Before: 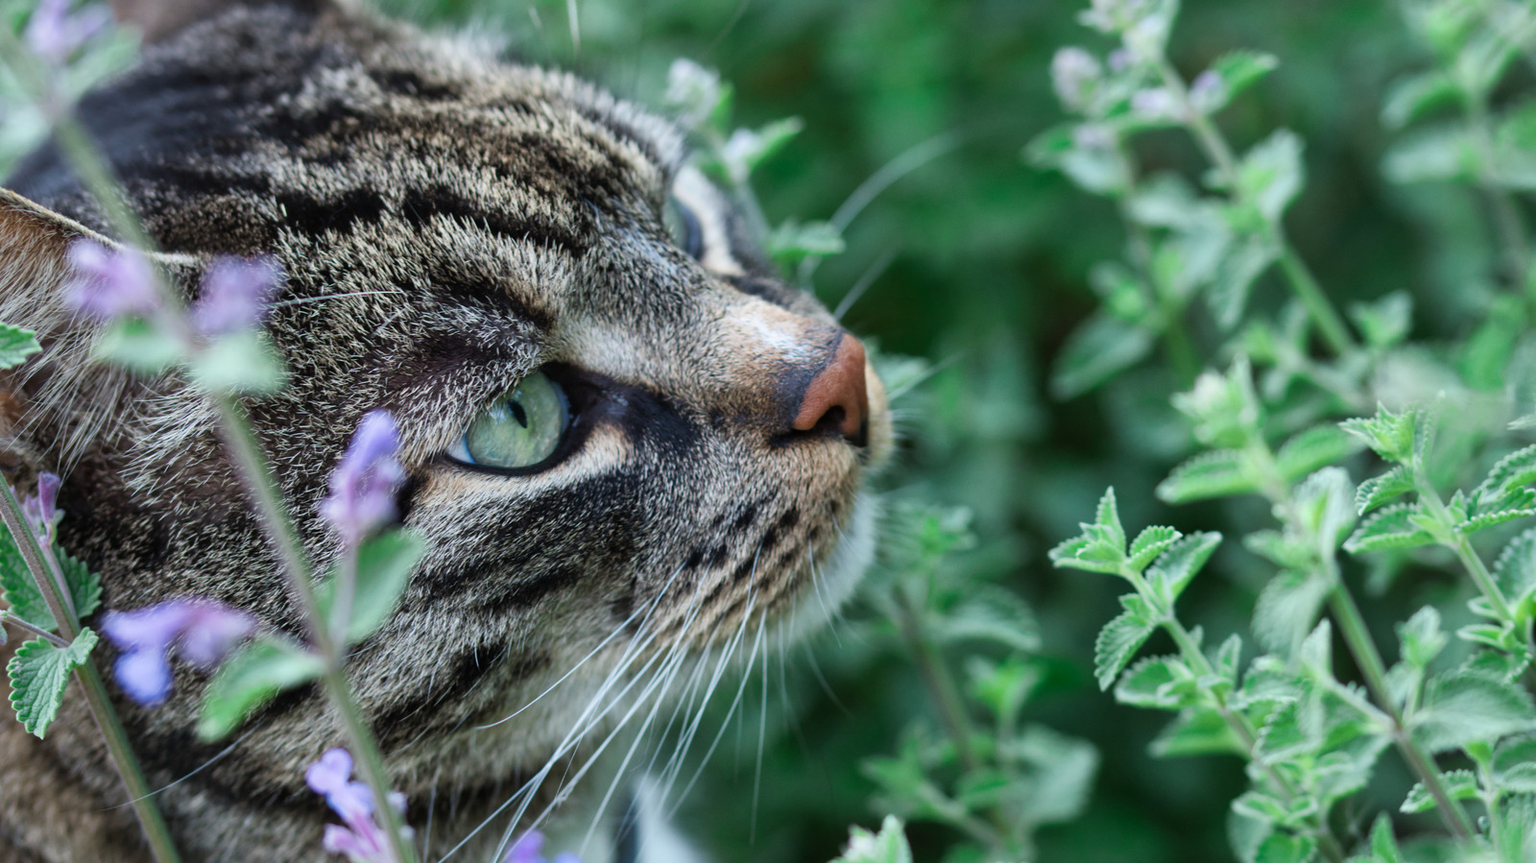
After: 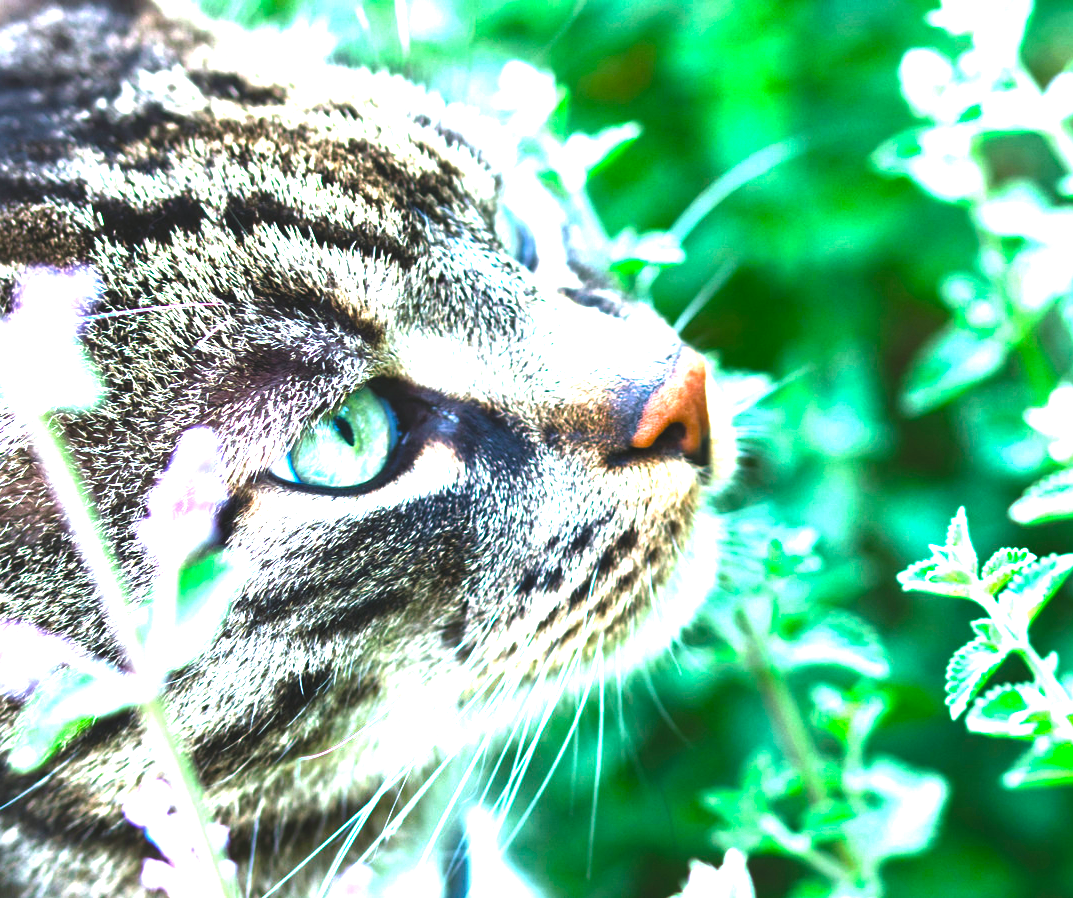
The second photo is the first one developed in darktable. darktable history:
crop and rotate: left 12.249%, right 20.678%
color balance rgb: shadows lift › chroma 0.96%, shadows lift › hue 115.46°, global offset › luminance 0.489%, perceptual saturation grading › global saturation 20%, perceptual saturation grading › highlights -49.335%, perceptual saturation grading › shadows 25.674%, perceptual brilliance grading › global brilliance 34.635%, perceptual brilliance grading › highlights 50.054%, perceptual brilliance grading › mid-tones 59.174%, perceptual brilliance grading › shadows 34.824%, global vibrance 34.979%
